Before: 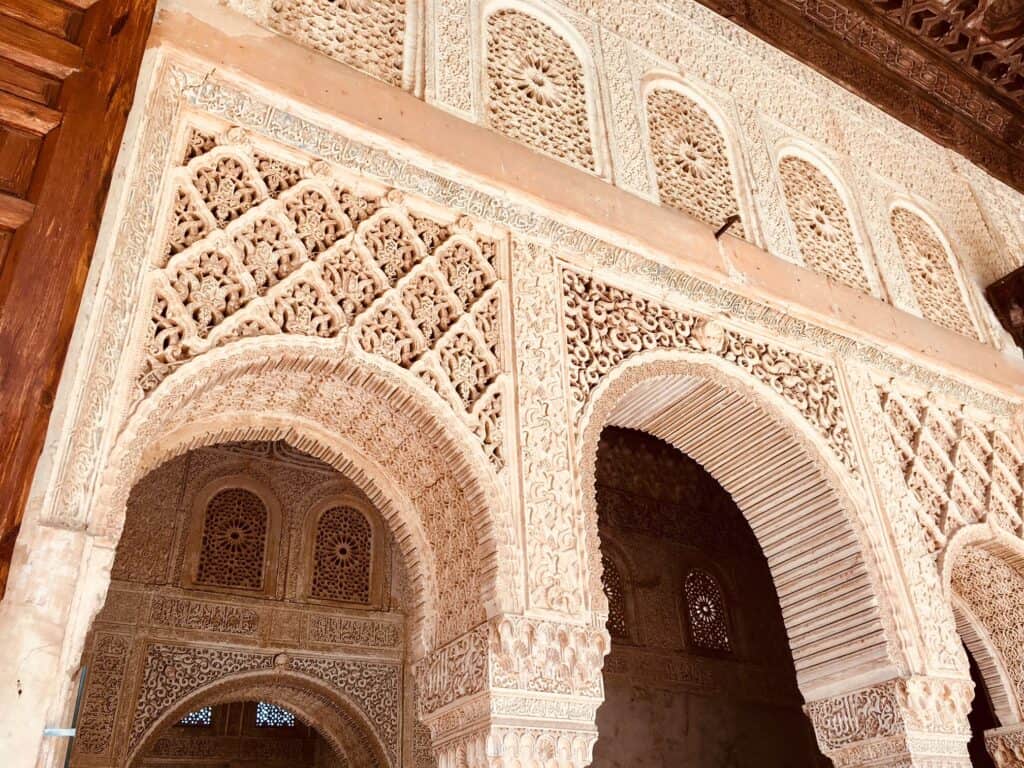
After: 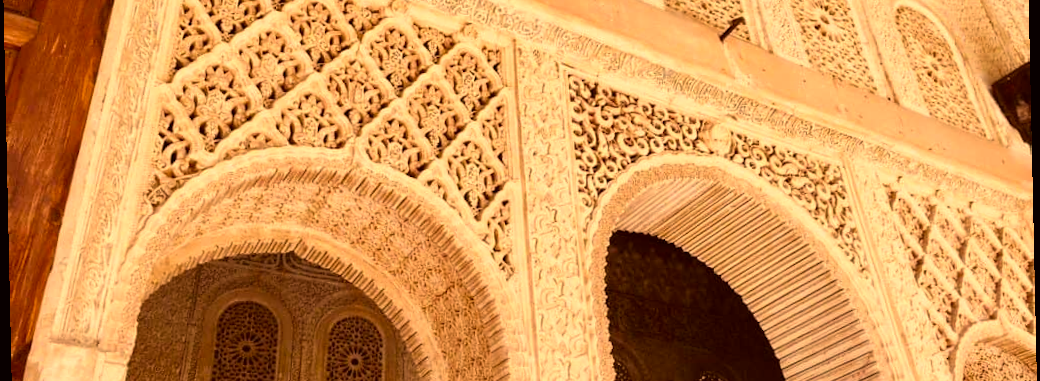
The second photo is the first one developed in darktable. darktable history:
color correction: highlights a* 17.94, highlights b* 35.39, shadows a* 1.48, shadows b* 6.42, saturation 1.01
rotate and perspective: rotation -1.24°, automatic cropping off
crop and rotate: top 26.056%, bottom 25.543%
